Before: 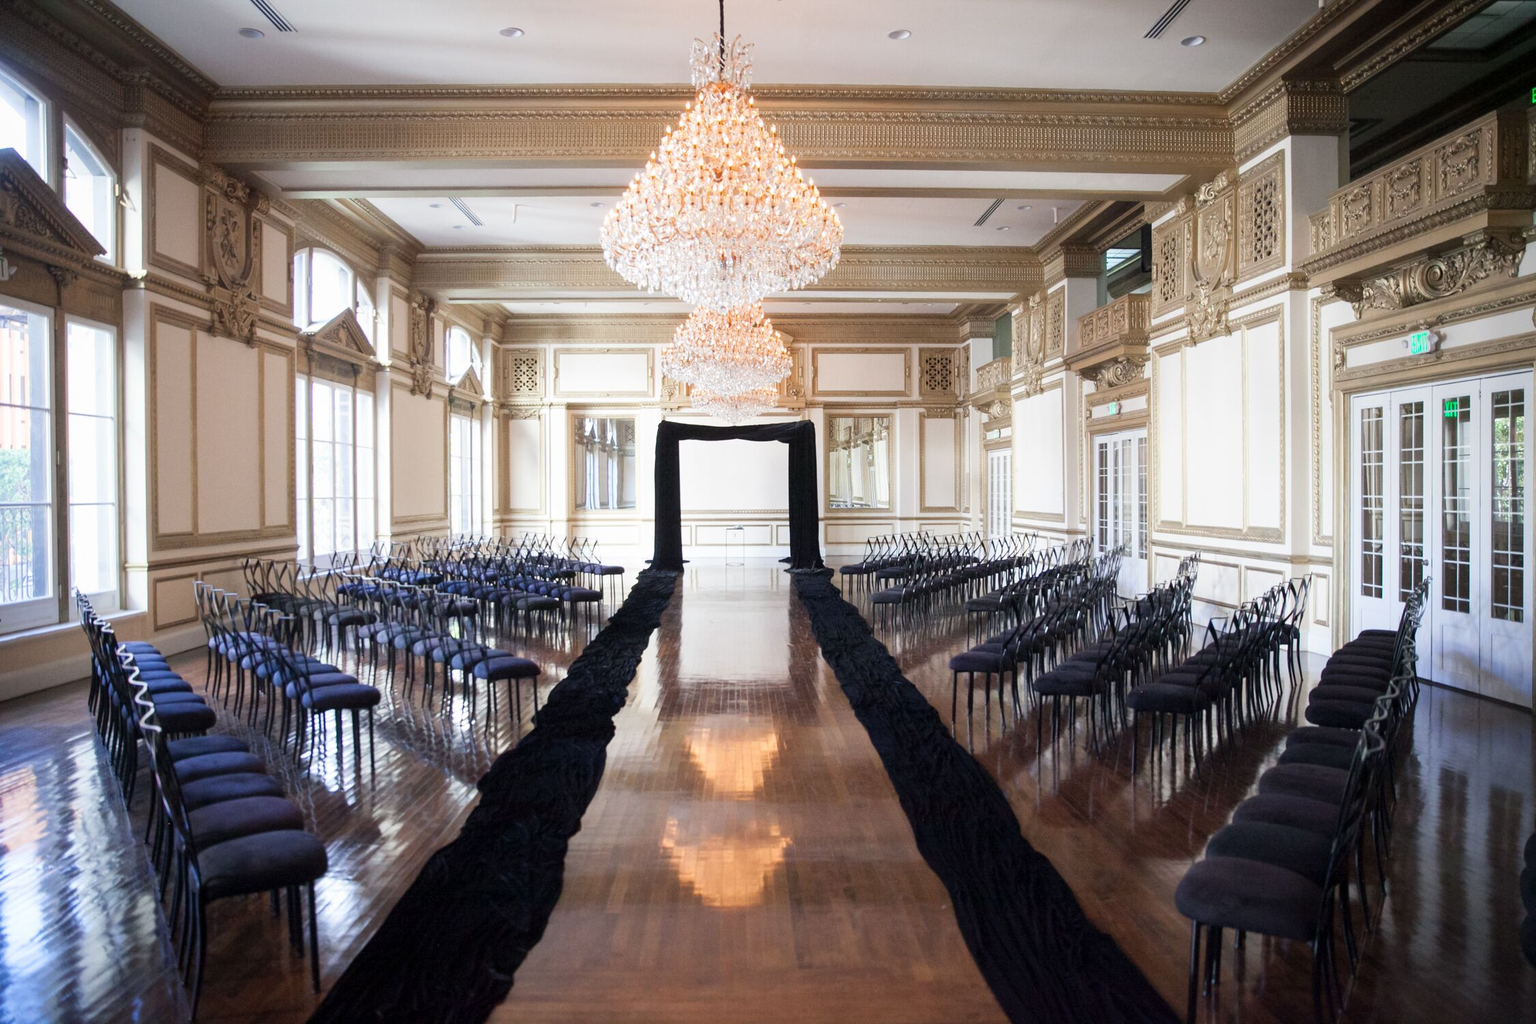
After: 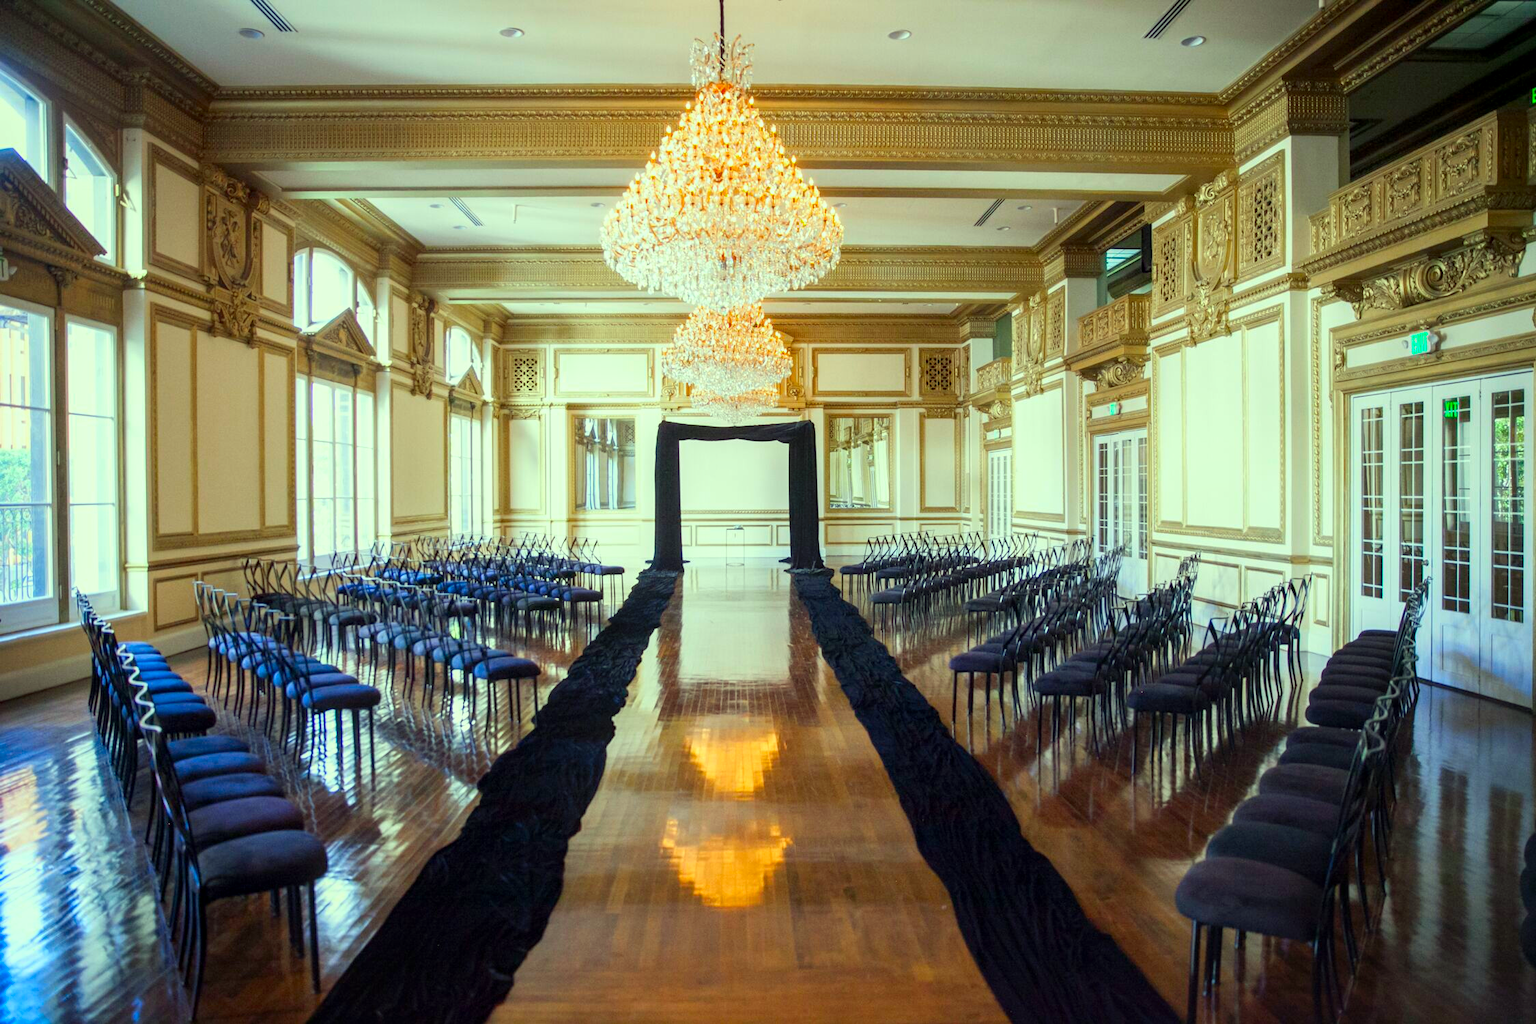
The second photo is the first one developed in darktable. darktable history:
local contrast: on, module defaults
color correction: highlights a* -11.11, highlights b* 9.95, saturation 1.72
exposure: compensate exposure bias true, compensate highlight preservation false
